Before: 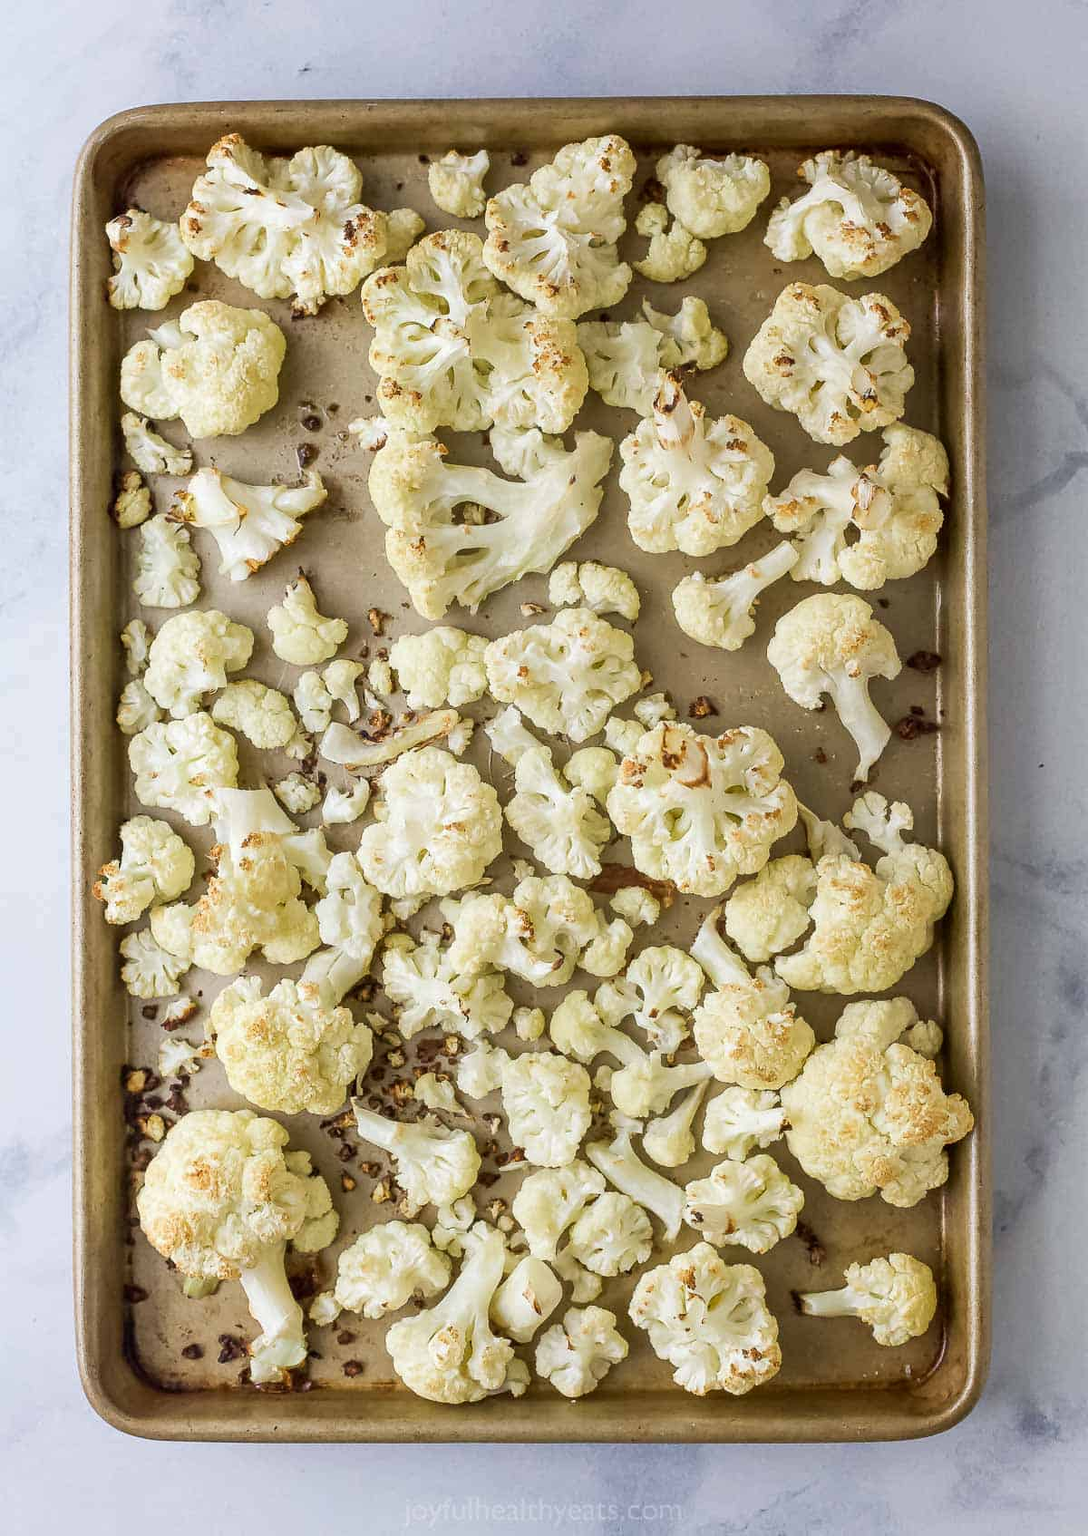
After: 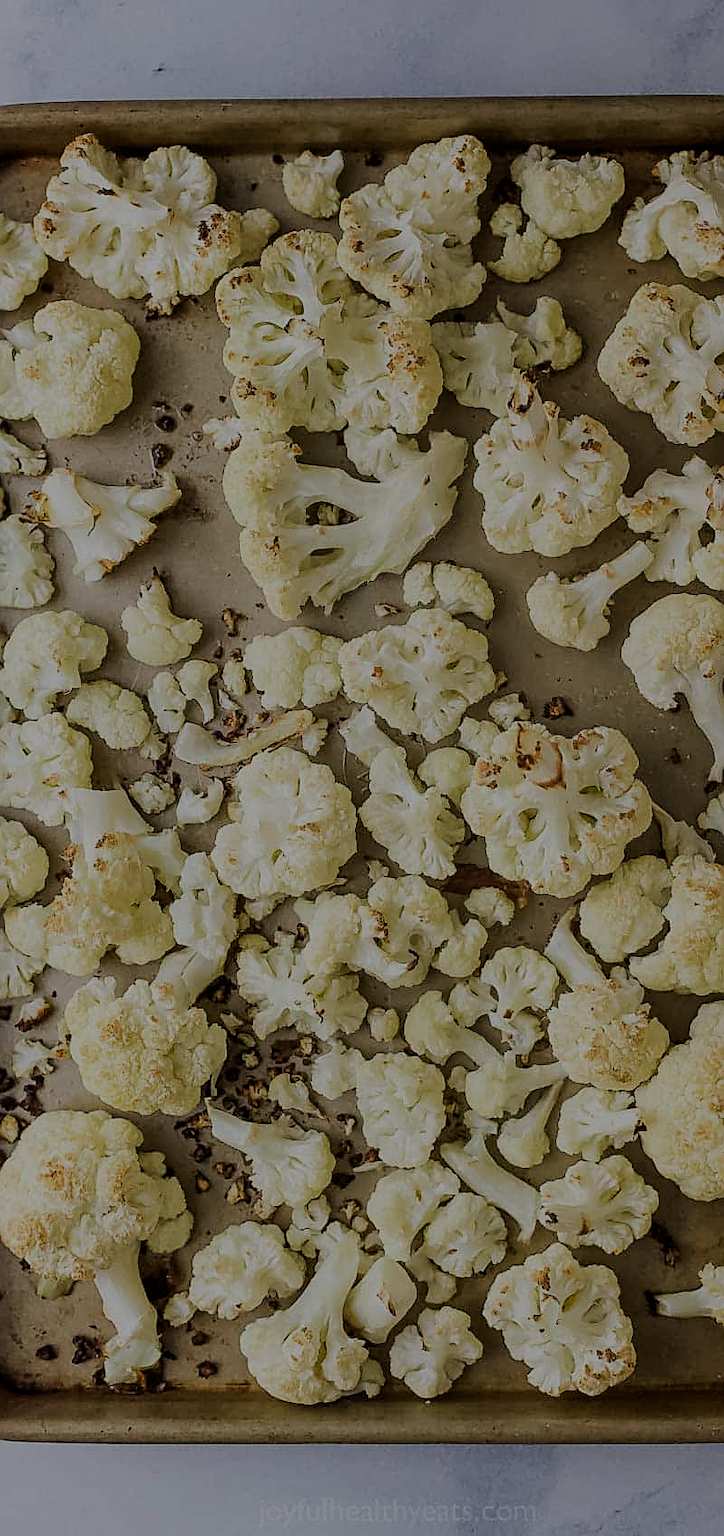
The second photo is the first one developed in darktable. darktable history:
sharpen: on, module defaults
exposure: exposure -1.375 EV, compensate highlight preservation false
filmic rgb: black relative exposure -7.65 EV, white relative exposure 4.56 EV, hardness 3.61, color science v6 (2022)
crop and rotate: left 13.466%, right 19.882%
